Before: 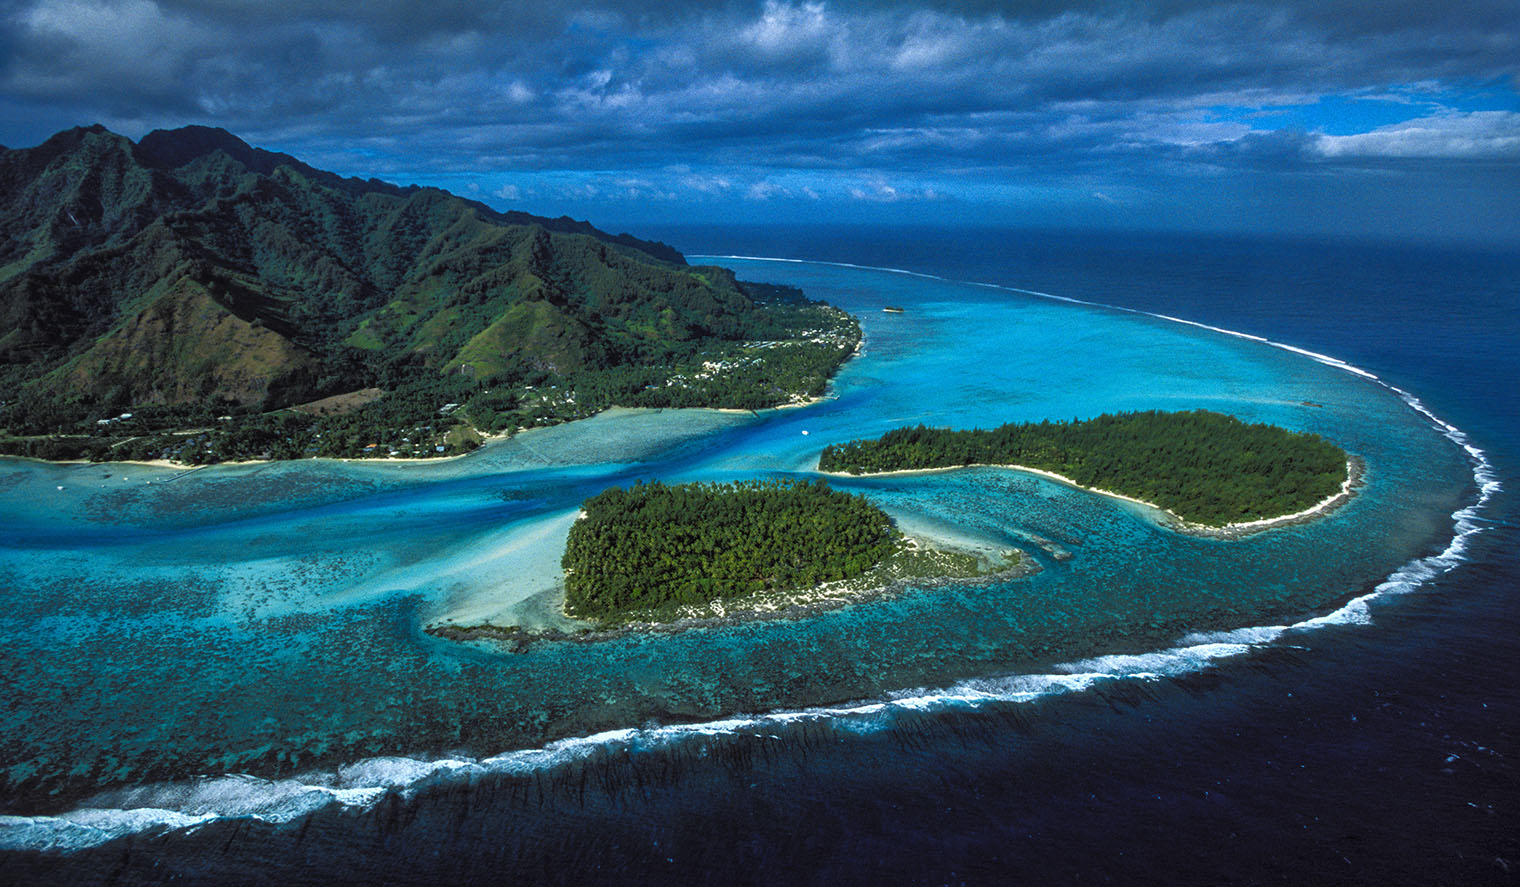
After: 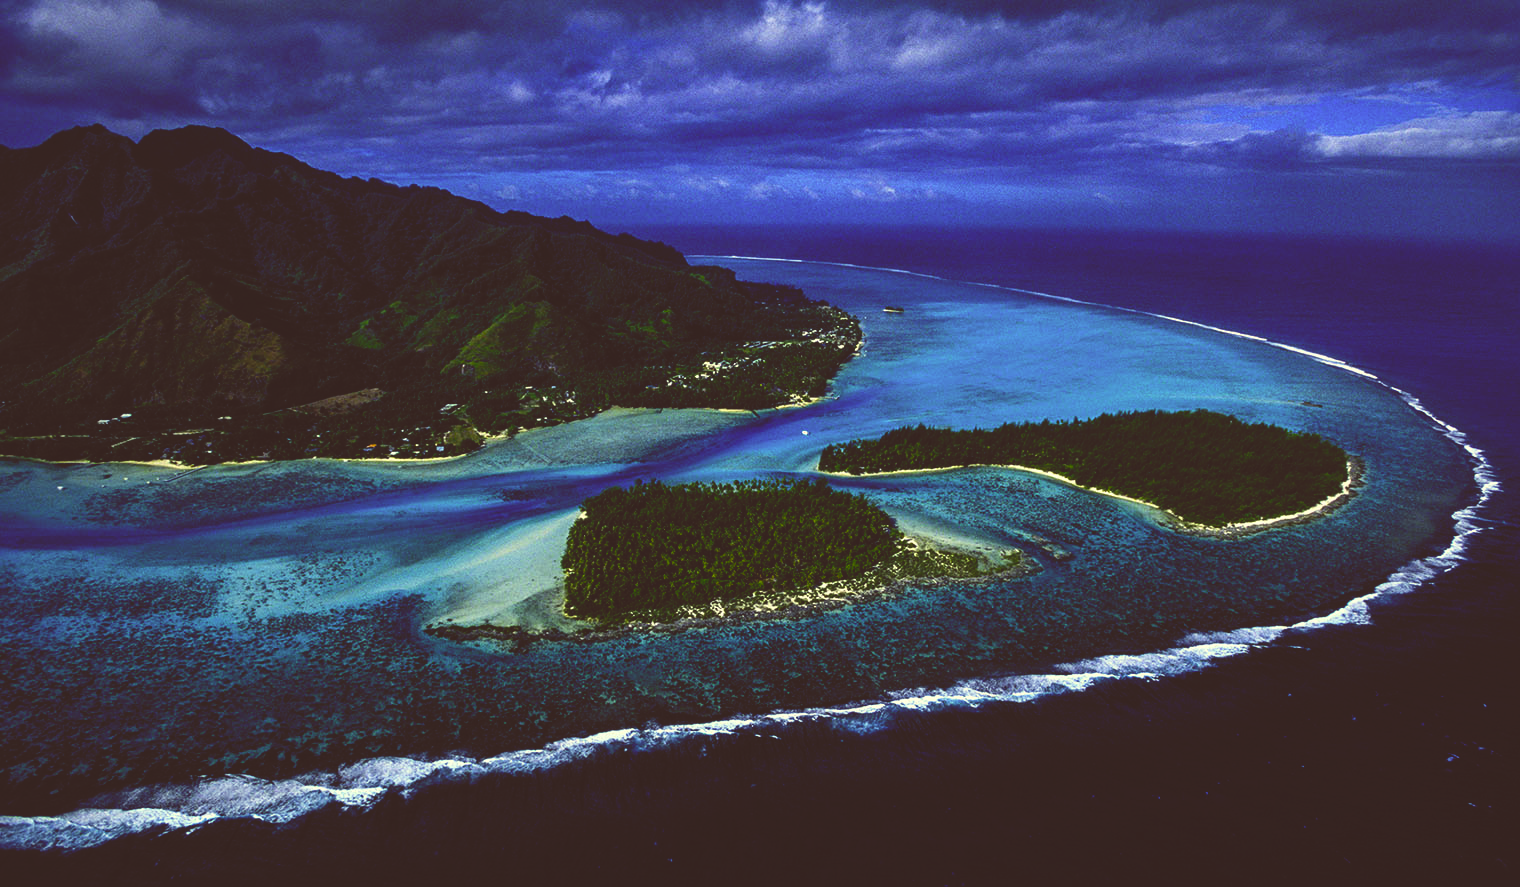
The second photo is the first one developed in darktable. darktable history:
white balance: red 0.948, green 1.02, blue 1.176
base curve: curves: ch0 [(0, 0.02) (0.083, 0.036) (1, 1)], preserve colors none
color correction: highlights a* -0.482, highlights b* 40, shadows a* 9.8, shadows b* -0.161
